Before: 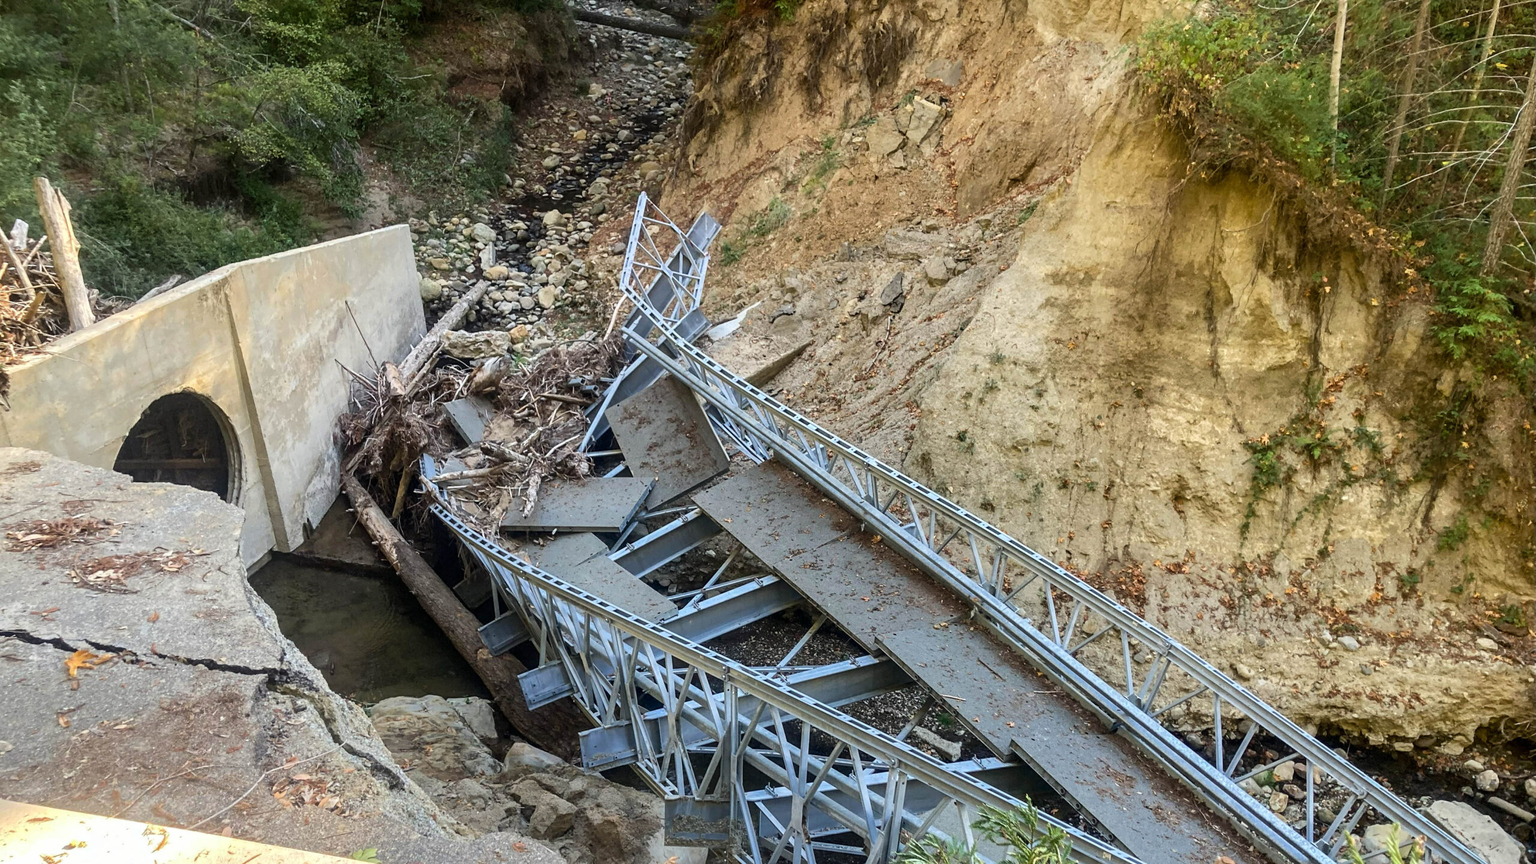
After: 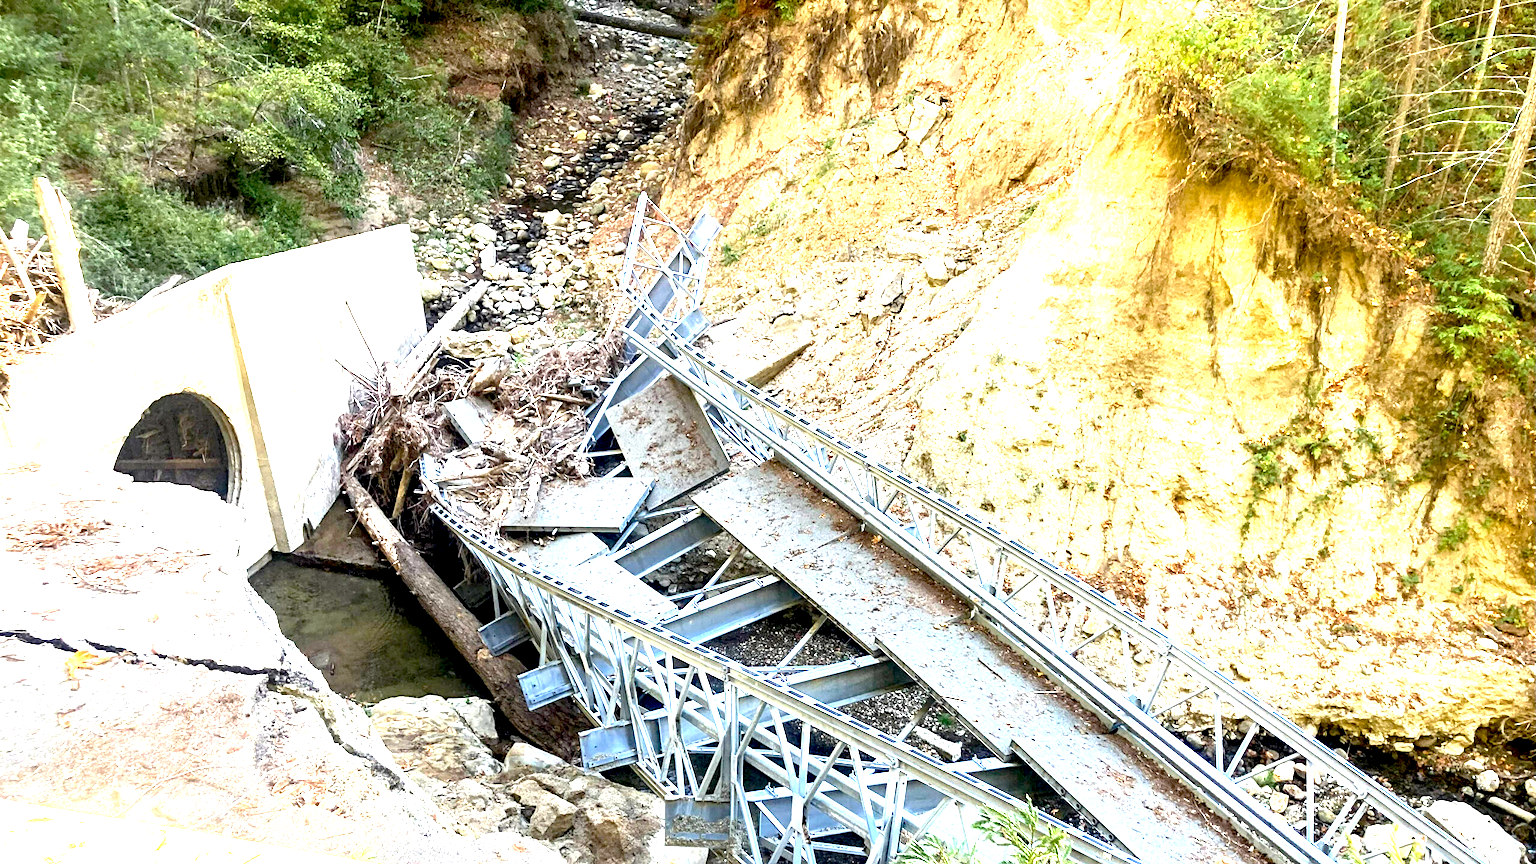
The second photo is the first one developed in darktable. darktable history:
exposure: black level correction 0.005, exposure 2.084 EV, compensate highlight preservation false
haze removal: compatibility mode true, adaptive false
